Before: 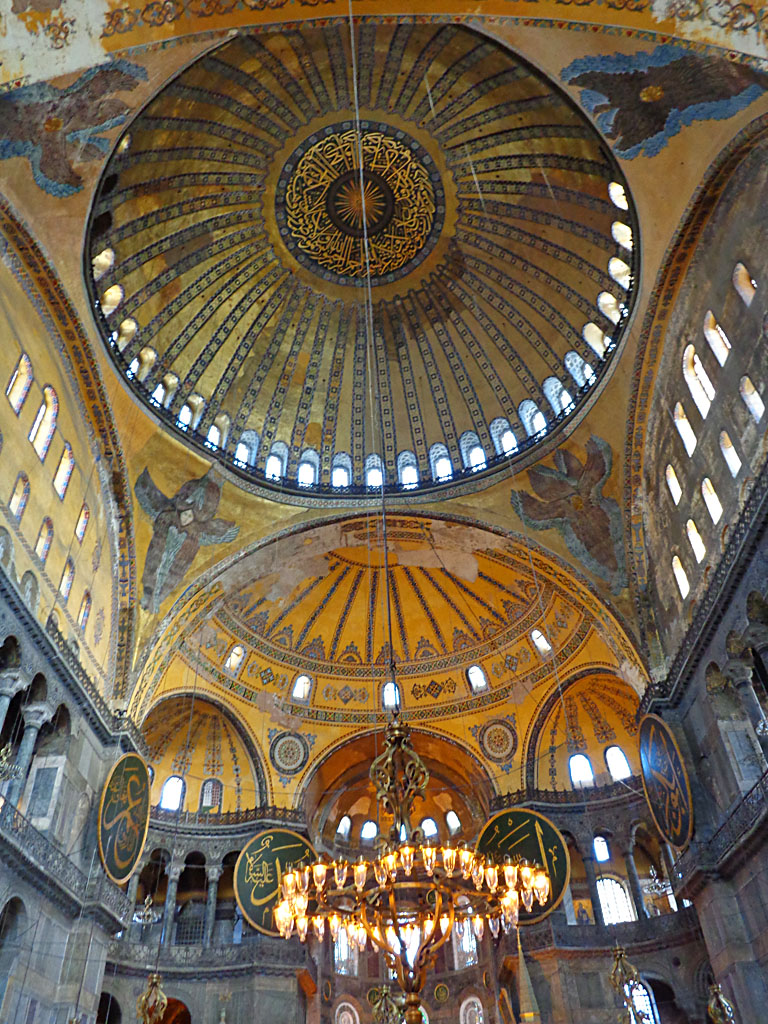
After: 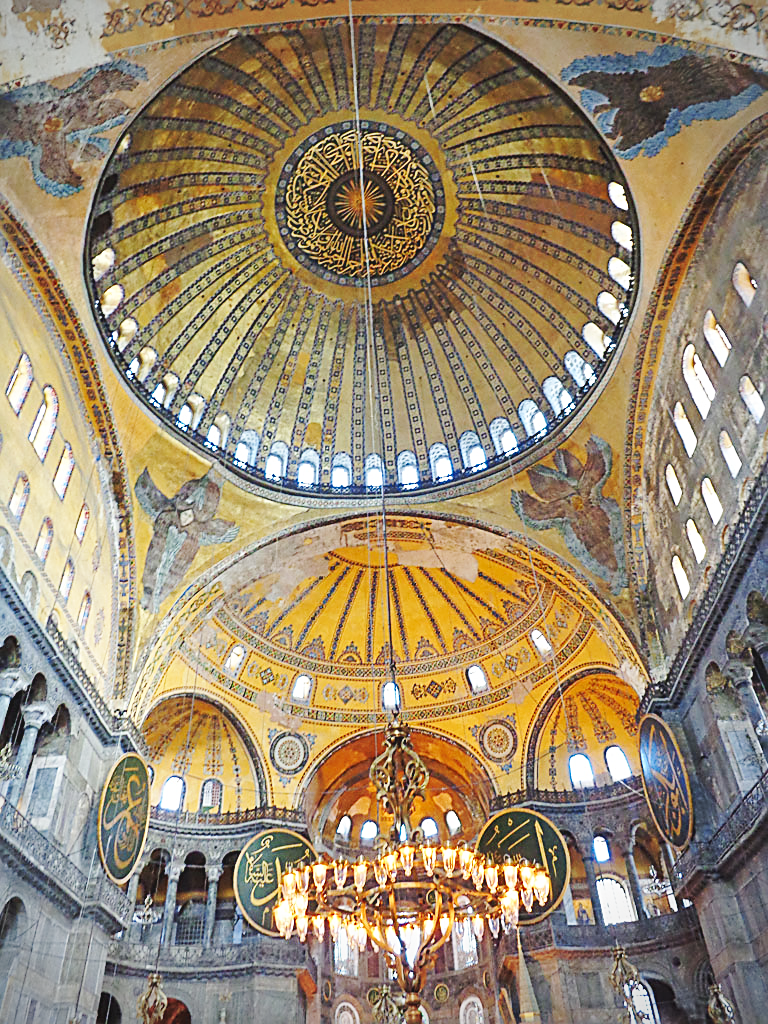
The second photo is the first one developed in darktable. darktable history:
base curve: curves: ch0 [(0, 0.007) (0.028, 0.063) (0.121, 0.311) (0.46, 0.743) (0.859, 0.957) (1, 1)], preserve colors none
vignetting: brightness -0.482
sharpen: on, module defaults
